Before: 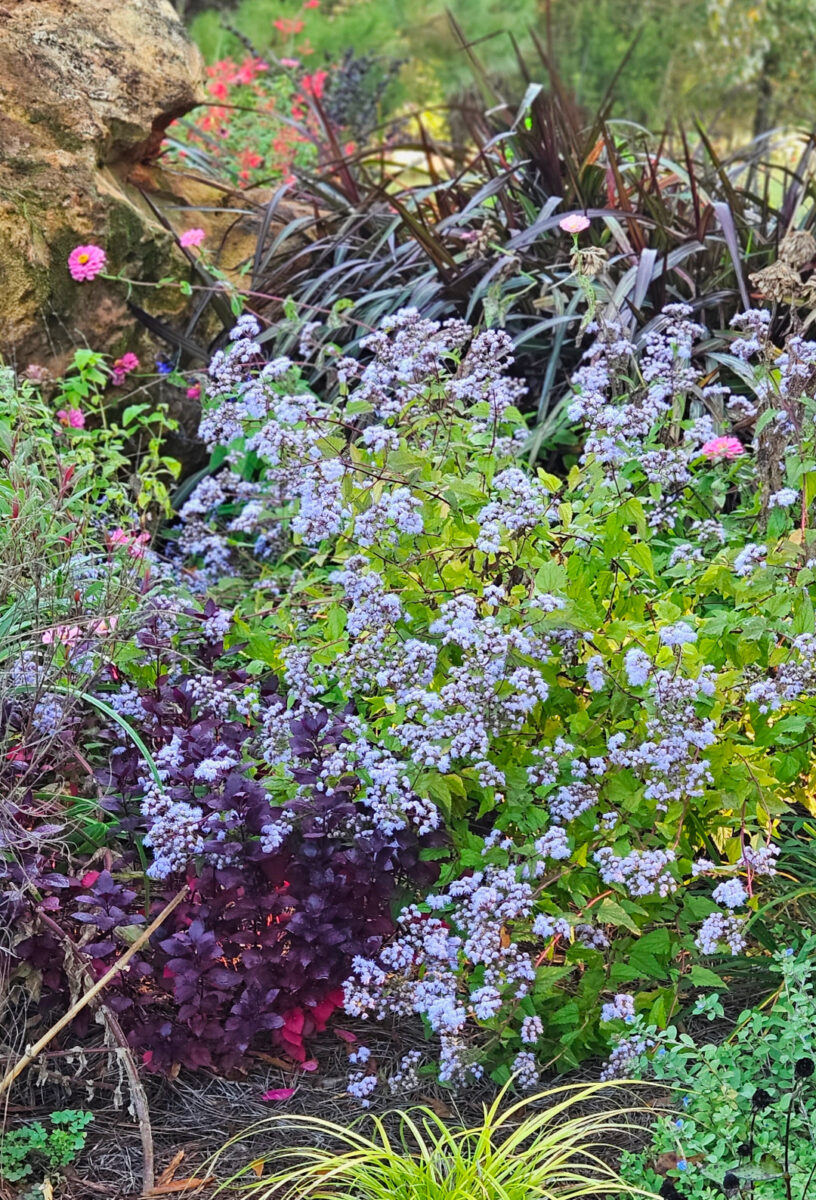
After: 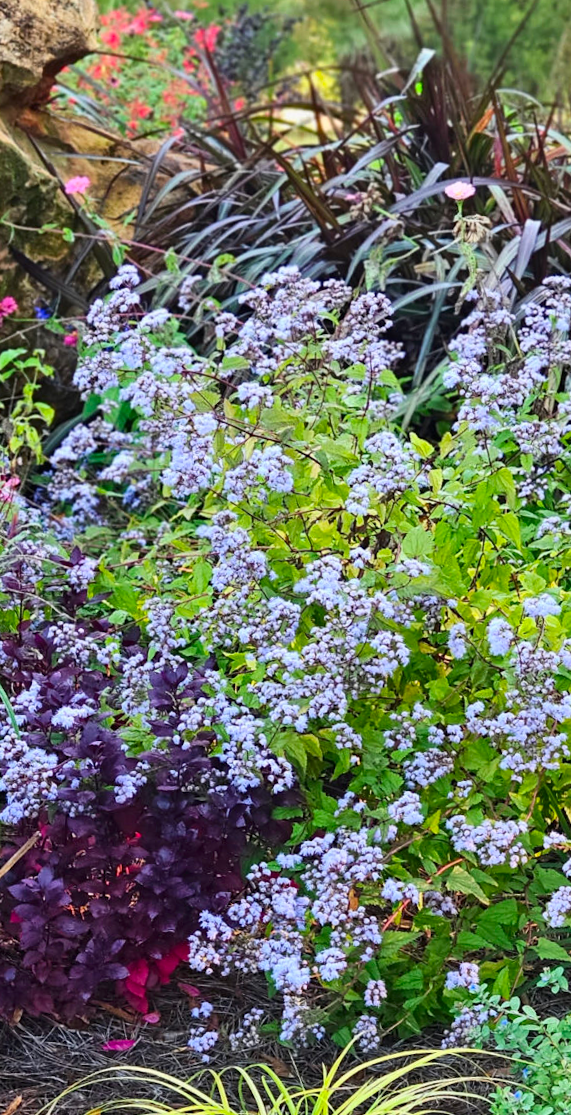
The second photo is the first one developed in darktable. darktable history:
contrast brightness saturation: contrast 0.147, brightness -0.011, saturation 0.101
crop and rotate: angle -2.97°, left 14.013%, top 0.038%, right 10.75%, bottom 0.061%
